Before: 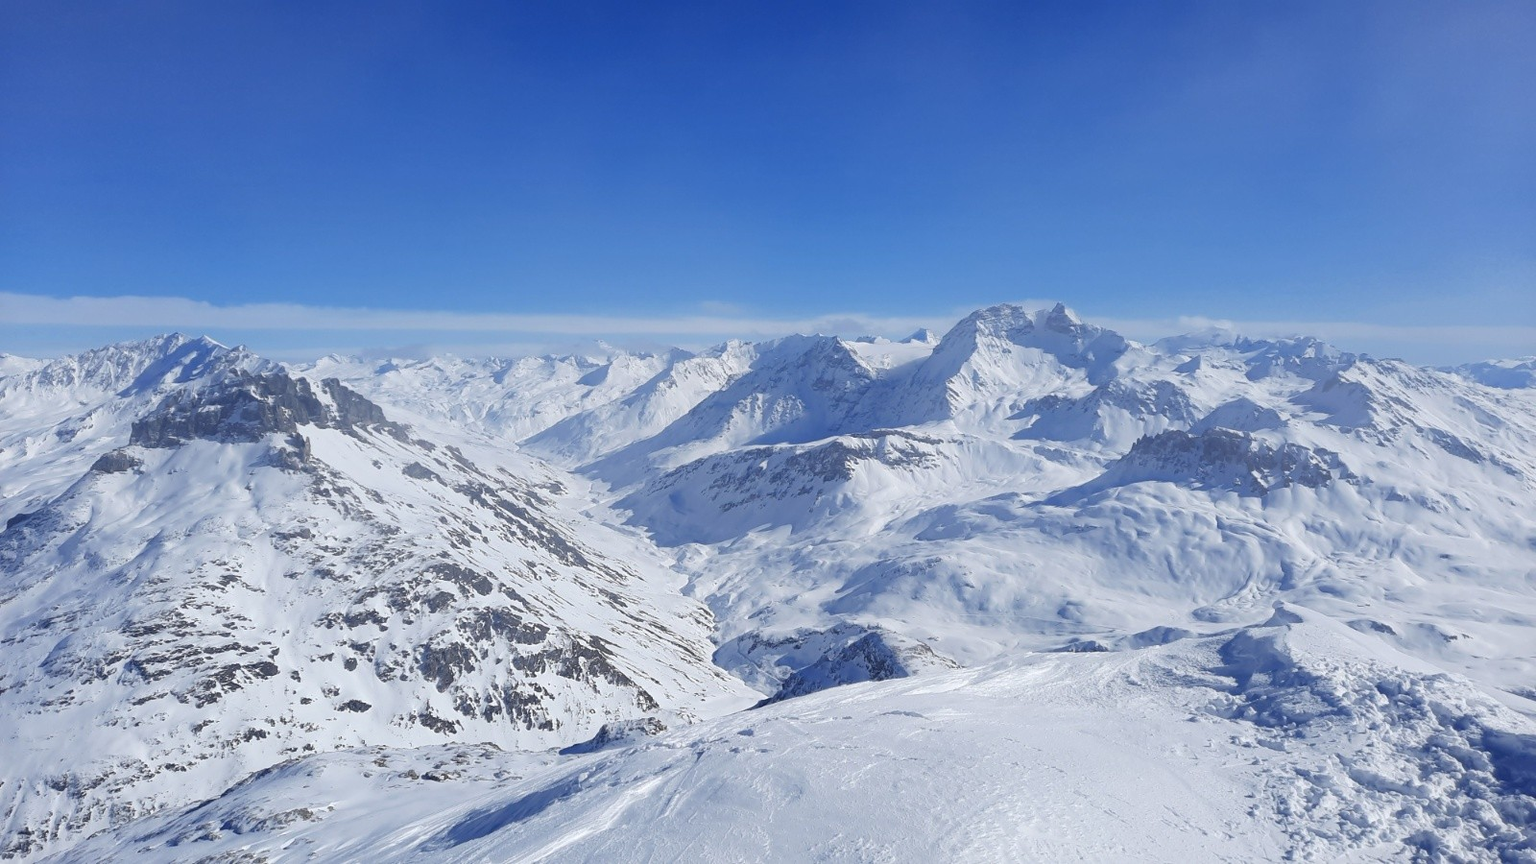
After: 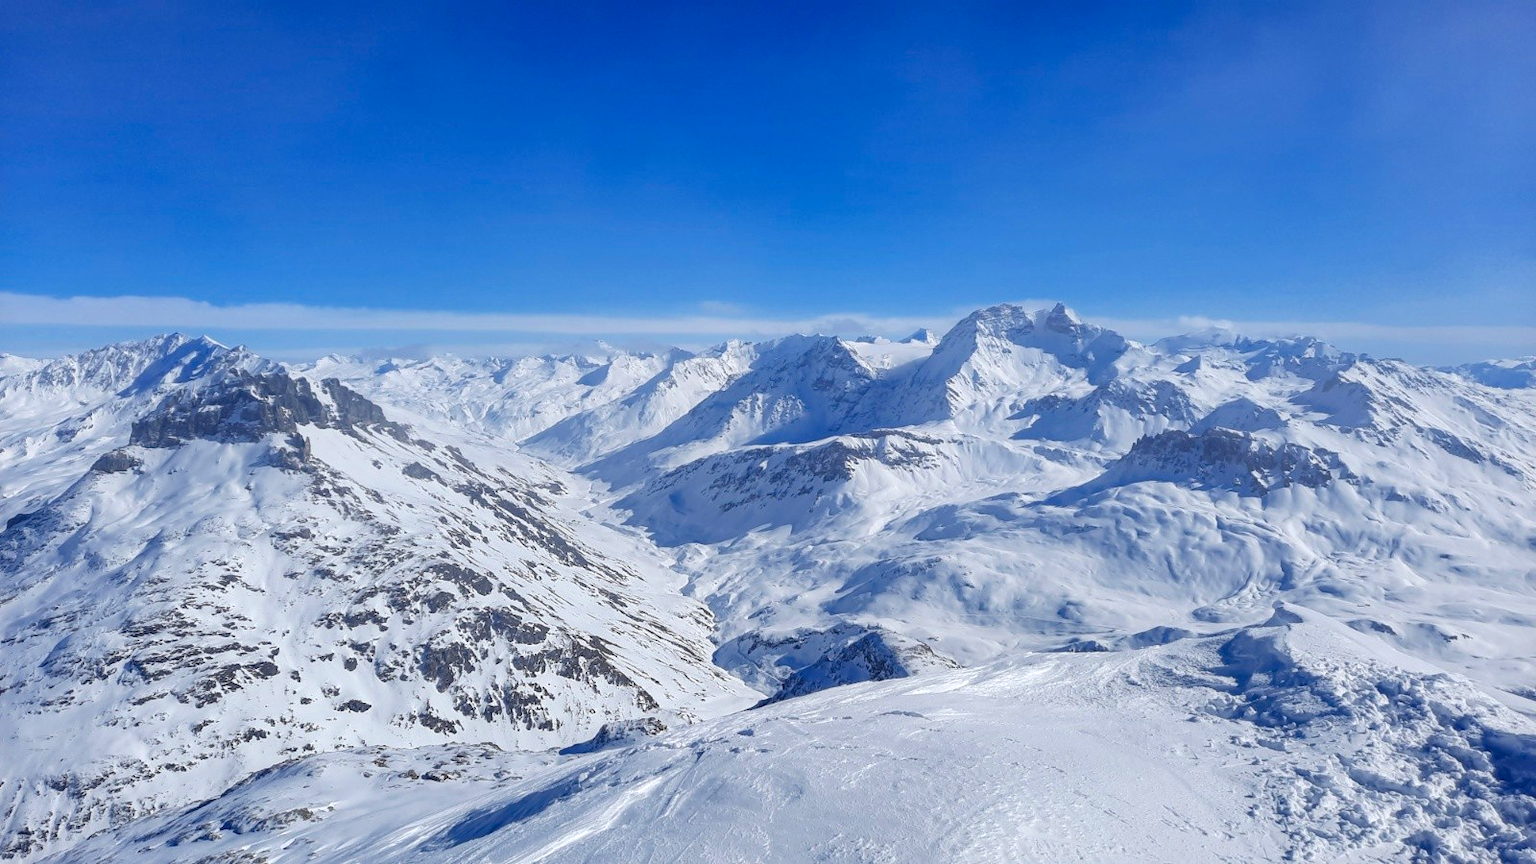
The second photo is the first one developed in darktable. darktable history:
shadows and highlights: radius 125.46, shadows 30.51, highlights -30.51, low approximation 0.01, soften with gaussian
local contrast: on, module defaults
color balance rgb: perceptual saturation grading › global saturation 30%, global vibrance 10%
